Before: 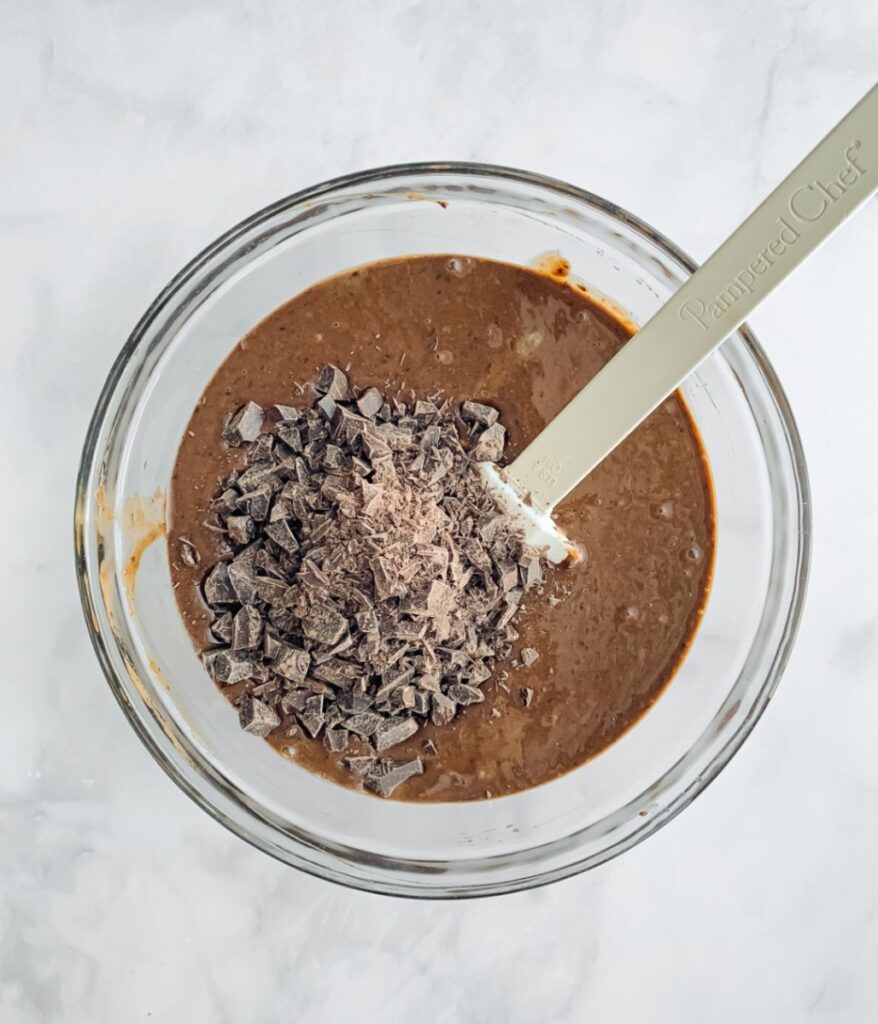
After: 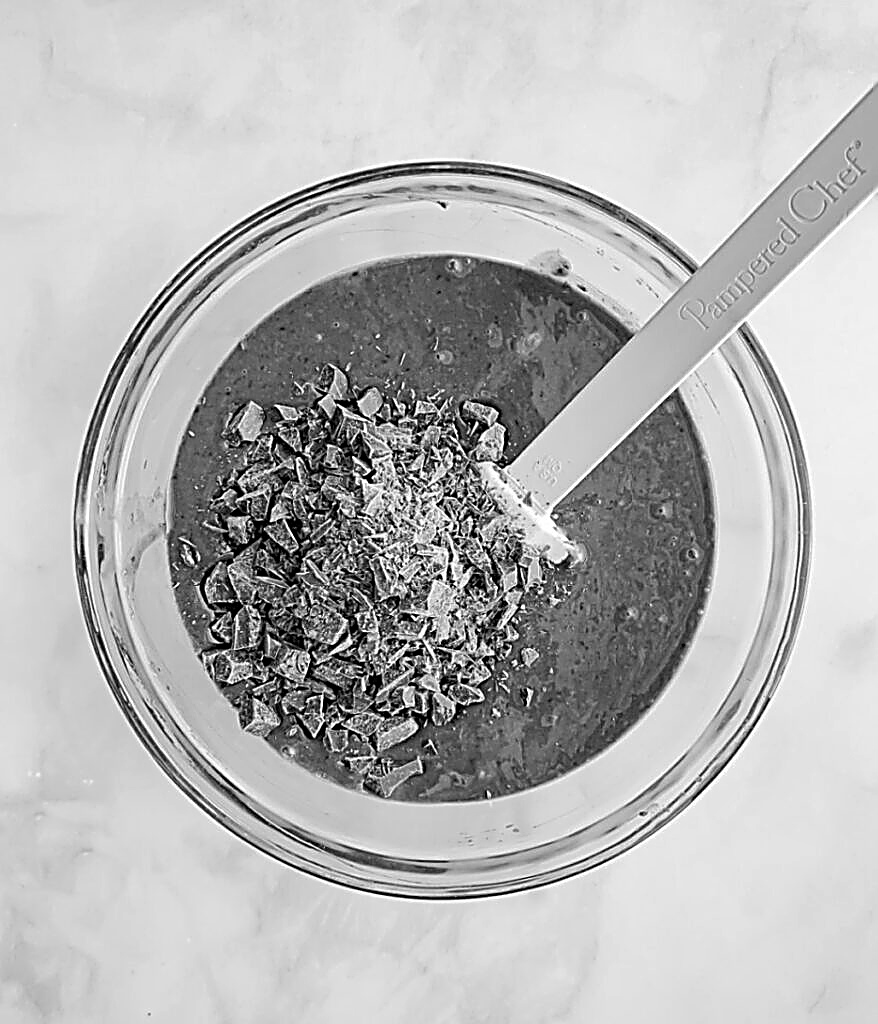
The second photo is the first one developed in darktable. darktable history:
local contrast: highlights 100%, shadows 100%, detail 120%, midtone range 0.2
monochrome: a 32, b 64, size 2.3
sharpen: amount 1.861
